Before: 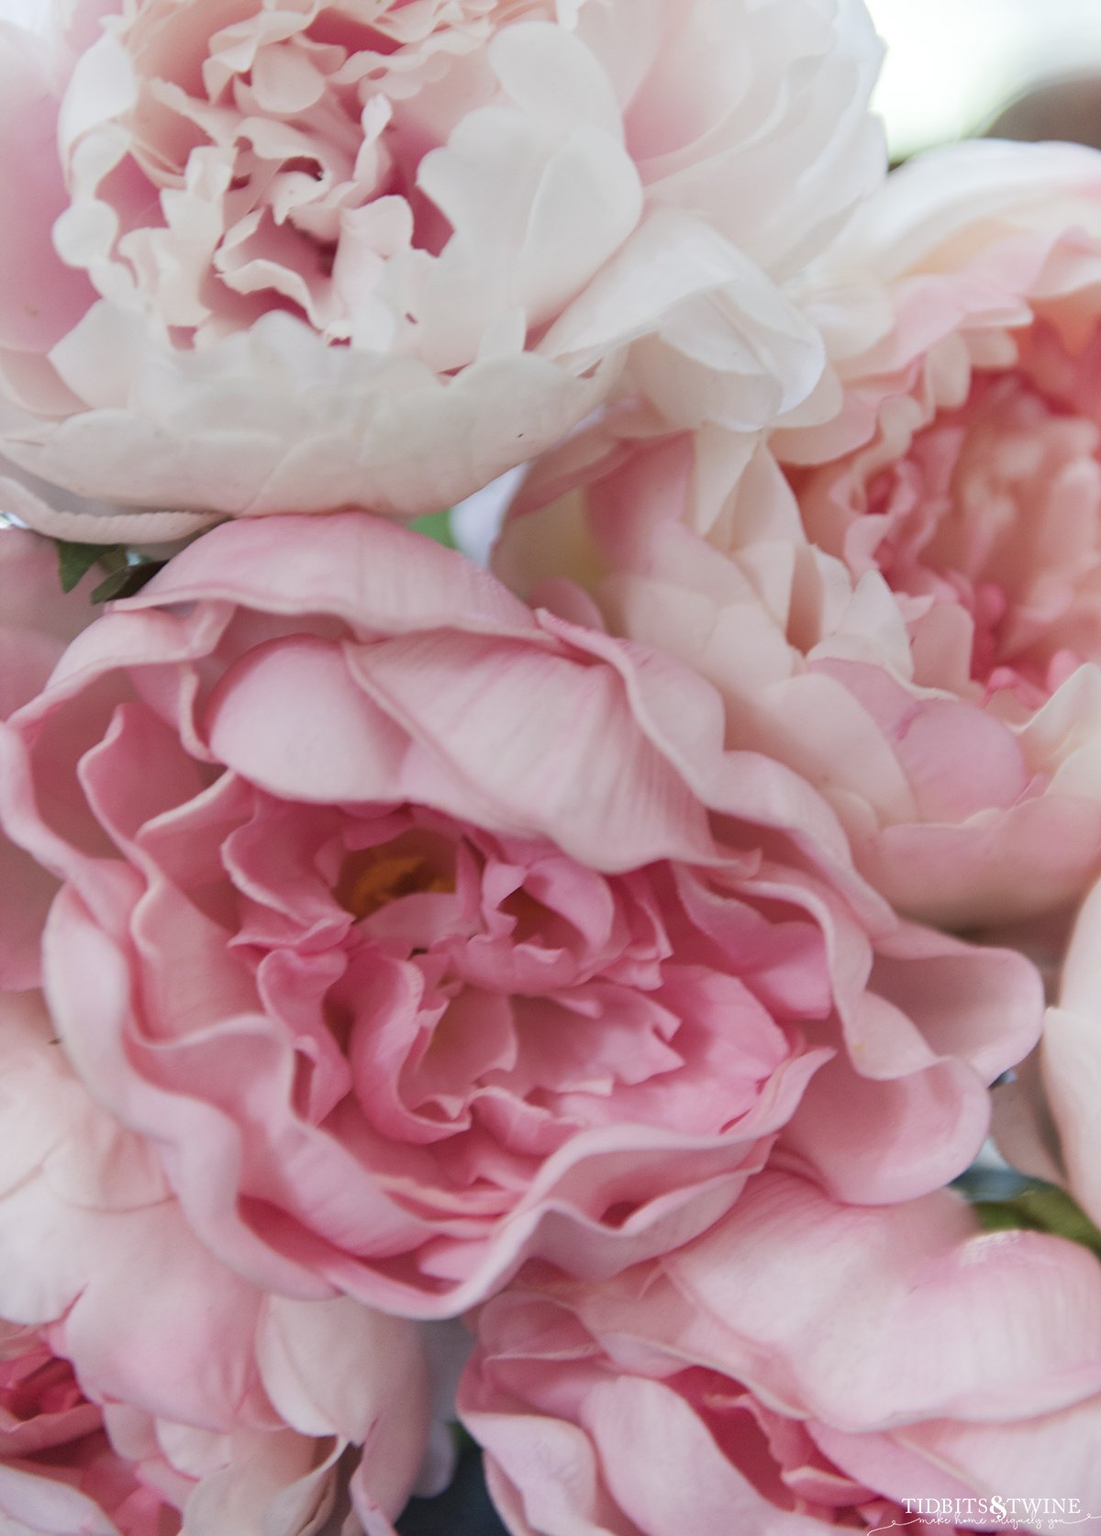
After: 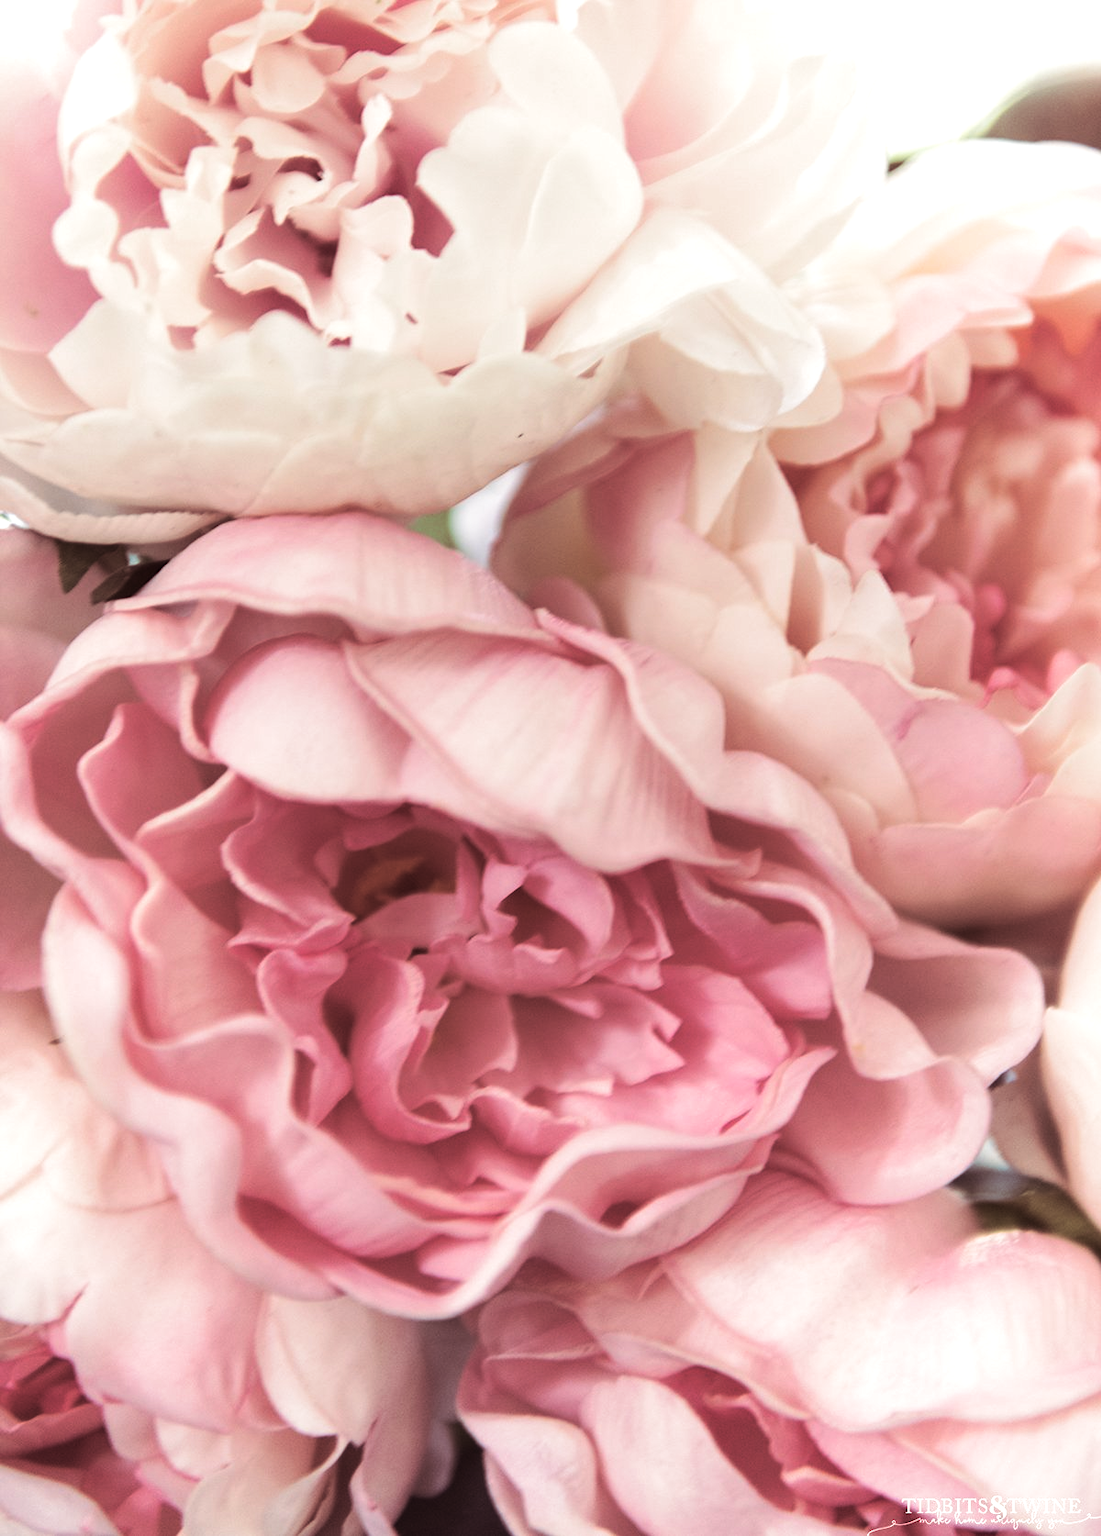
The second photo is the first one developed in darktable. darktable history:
split-toning: shadows › saturation 0.41, highlights › saturation 0, compress 33.55%
white balance: red 1.045, blue 0.932
tone equalizer: -8 EV -0.75 EV, -7 EV -0.7 EV, -6 EV -0.6 EV, -5 EV -0.4 EV, -3 EV 0.4 EV, -2 EV 0.6 EV, -1 EV 0.7 EV, +0 EV 0.75 EV, edges refinement/feathering 500, mask exposure compensation -1.57 EV, preserve details no
